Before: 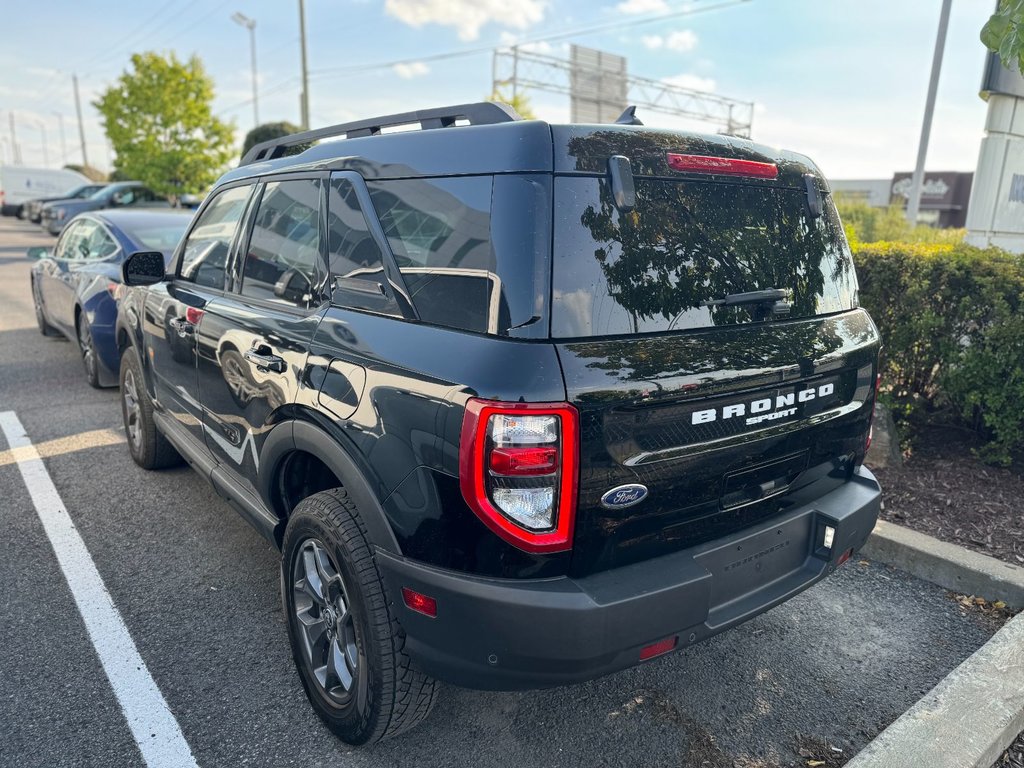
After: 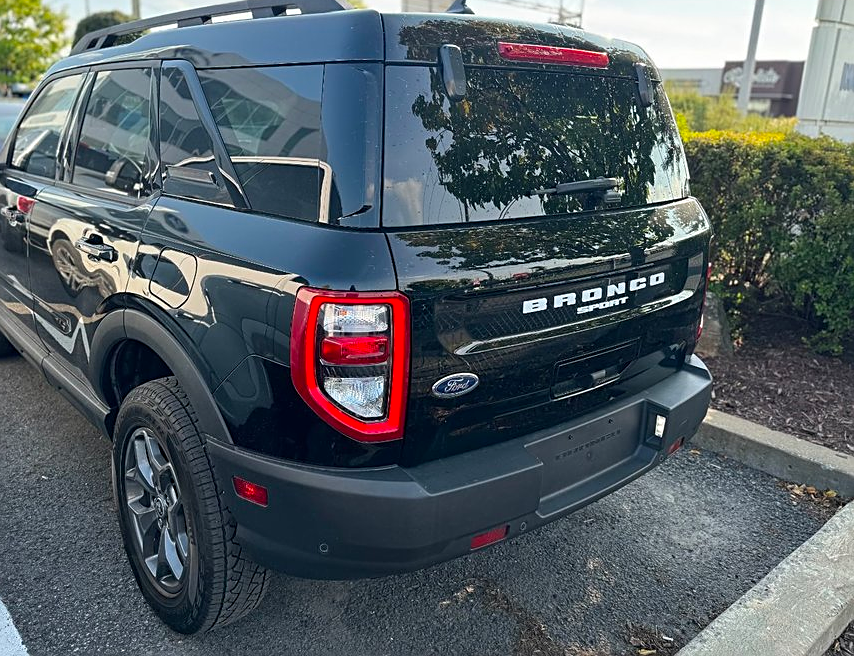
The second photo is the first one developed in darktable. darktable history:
crop: left 16.514%, top 14.46%
sharpen: on, module defaults
contrast equalizer: octaves 7, y [[0.5 ×6], [0.5 ×6], [0.975, 0.964, 0.925, 0.865, 0.793, 0.721], [0 ×6], [0 ×6]]
